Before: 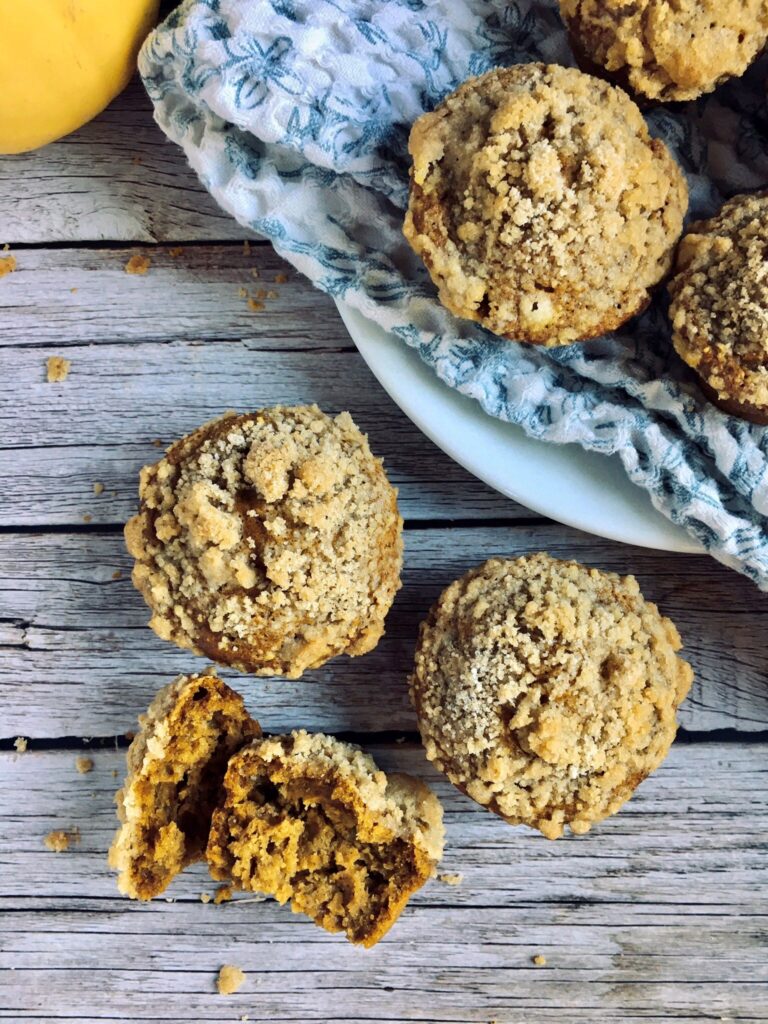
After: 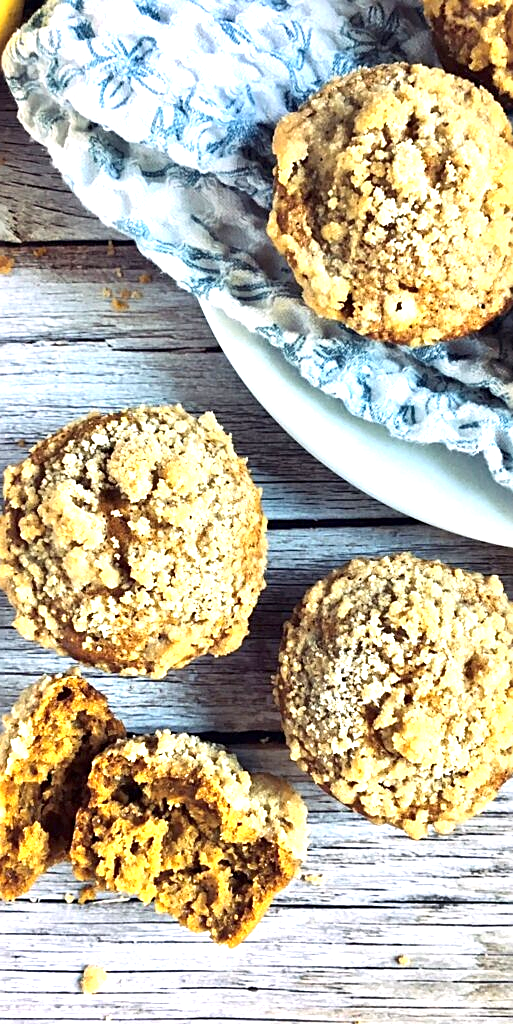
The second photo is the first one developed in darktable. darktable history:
exposure: black level correction 0, exposure 1.1 EV, compensate highlight preservation false
sharpen: on, module defaults
crop and rotate: left 17.732%, right 15.423%
